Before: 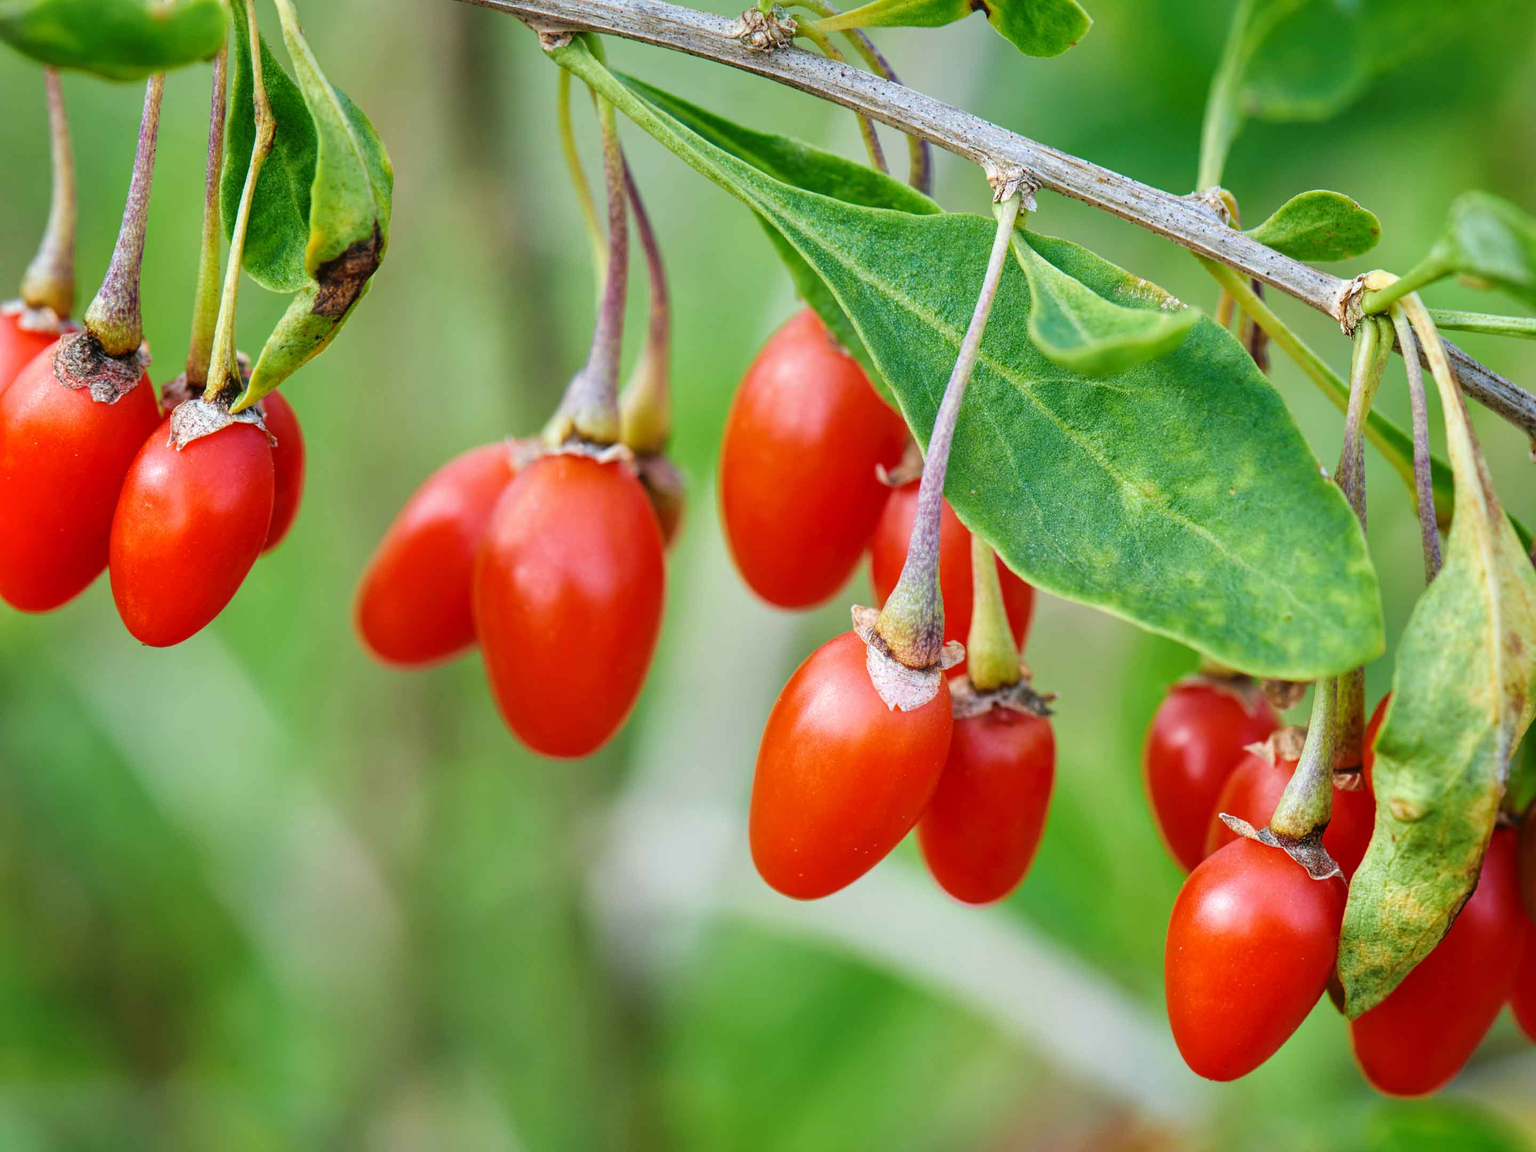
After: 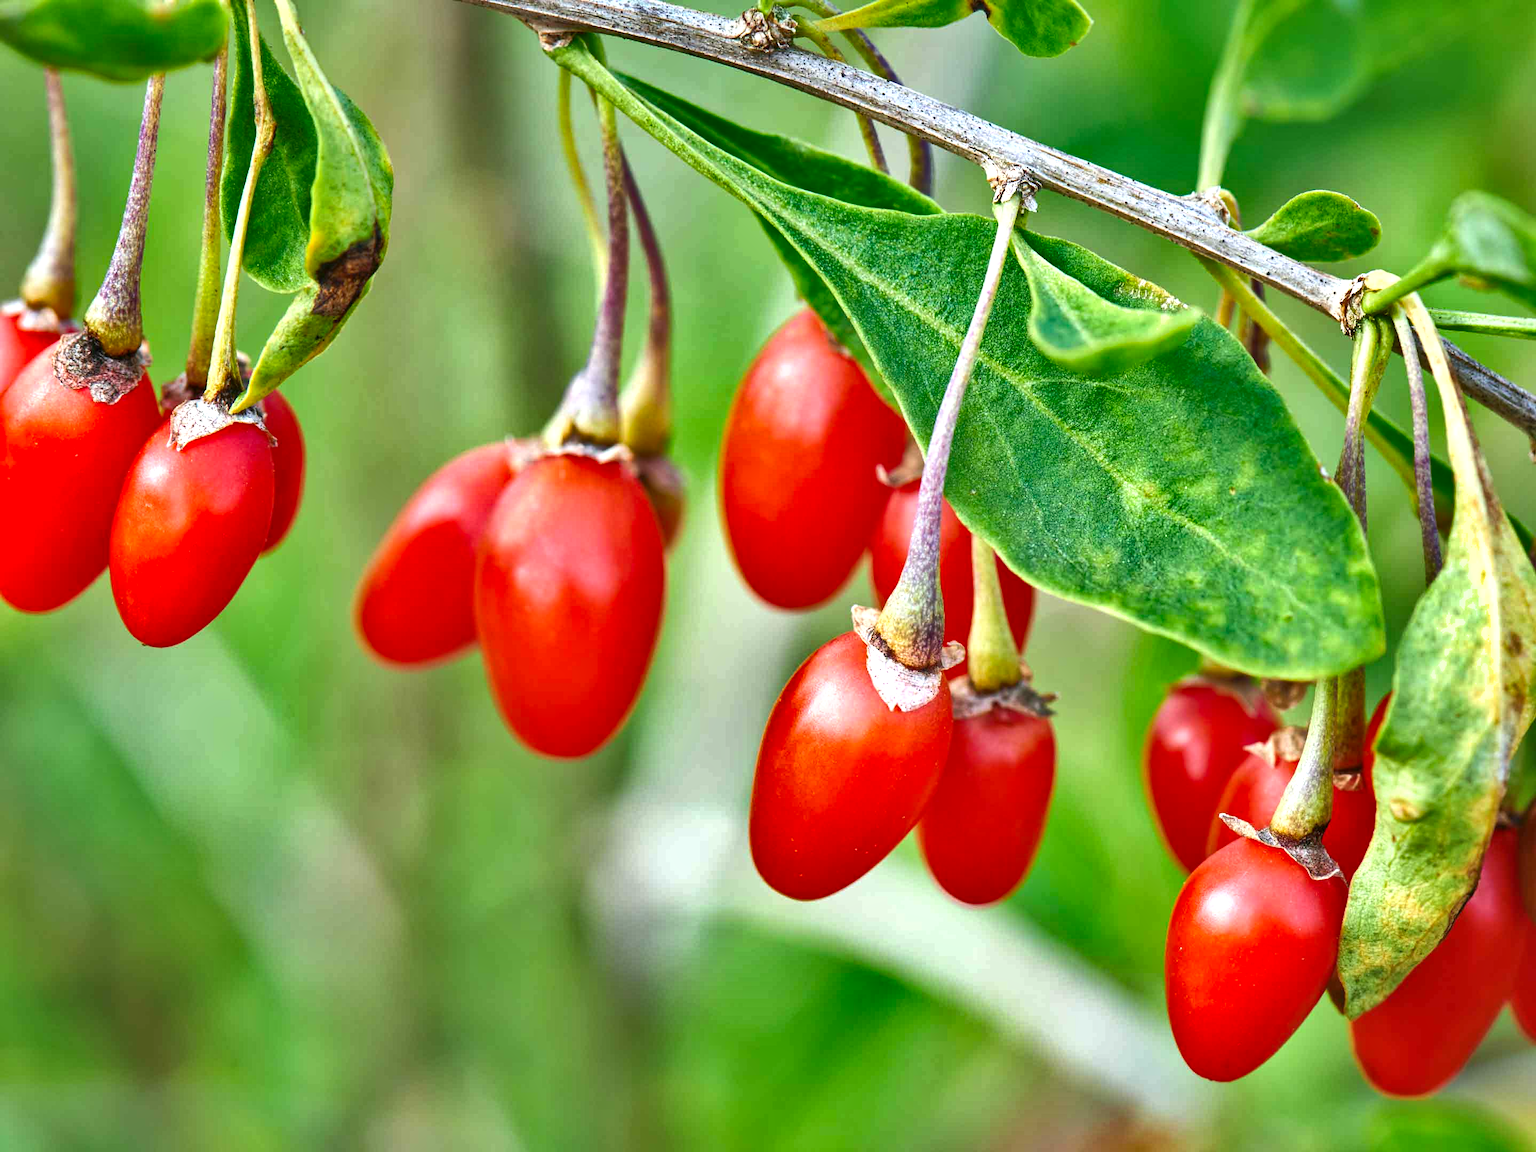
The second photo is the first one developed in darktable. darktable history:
exposure: exposure 0.604 EV, compensate highlight preservation false
shadows and highlights: white point adjustment 0.155, highlights -71.14, soften with gaussian
